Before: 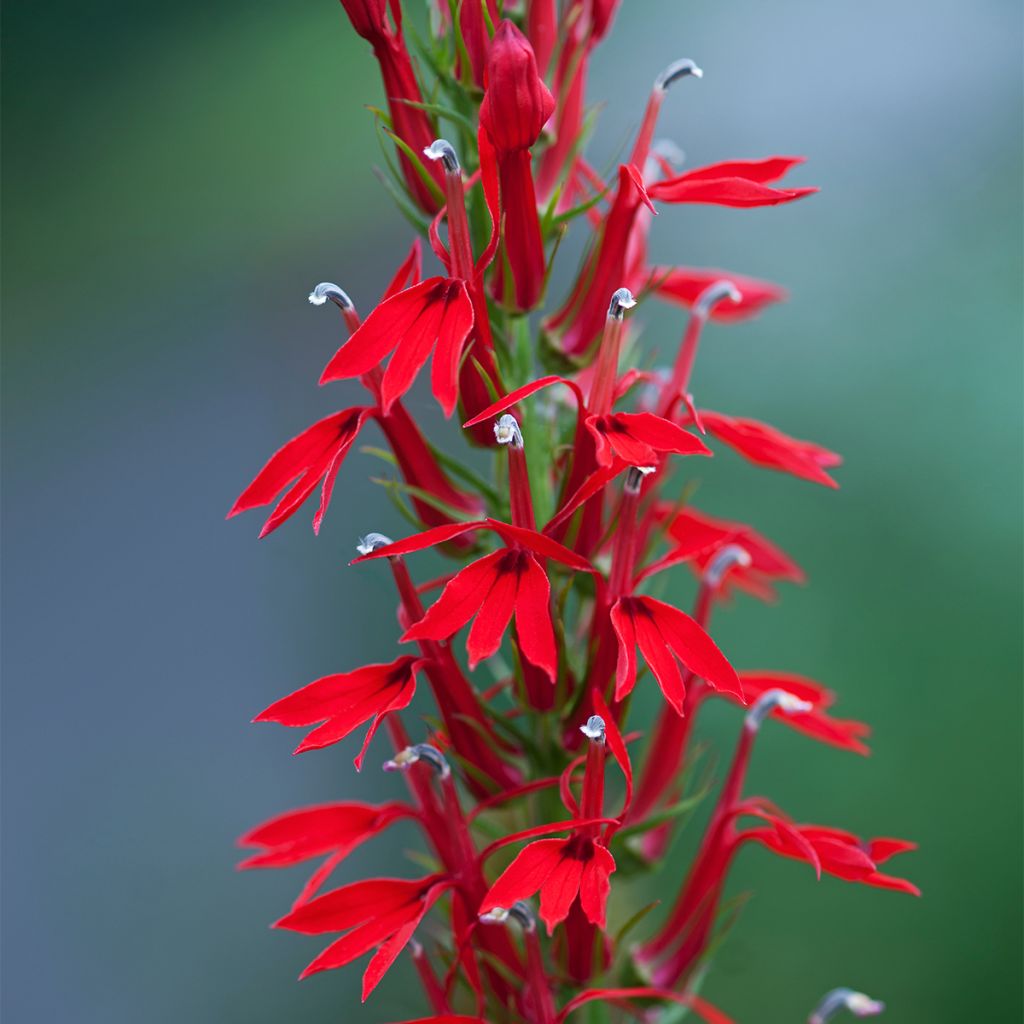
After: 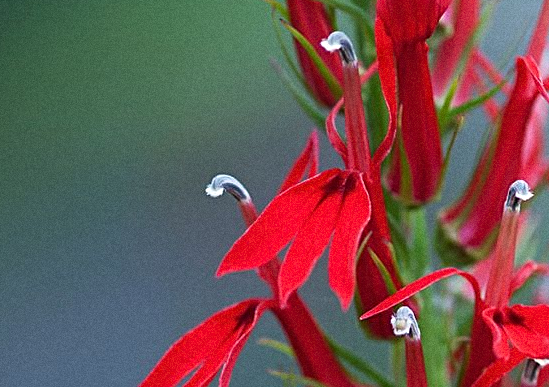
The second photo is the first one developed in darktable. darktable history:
grain: on, module defaults
sharpen: on, module defaults
crop: left 10.121%, top 10.631%, right 36.218%, bottom 51.526%
